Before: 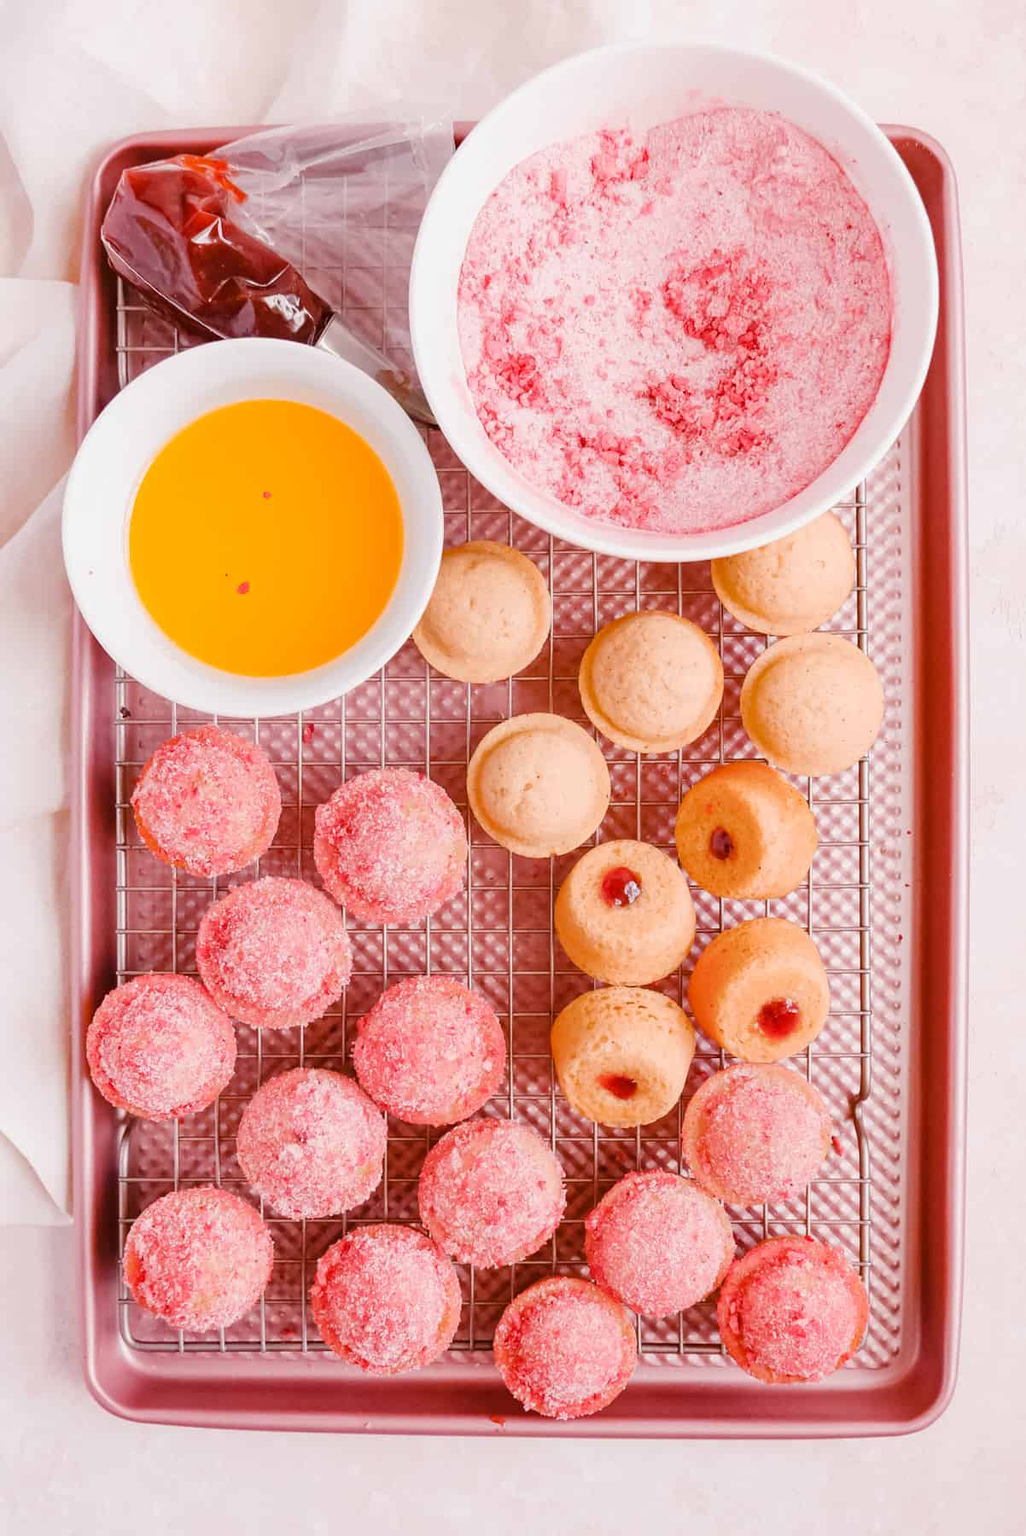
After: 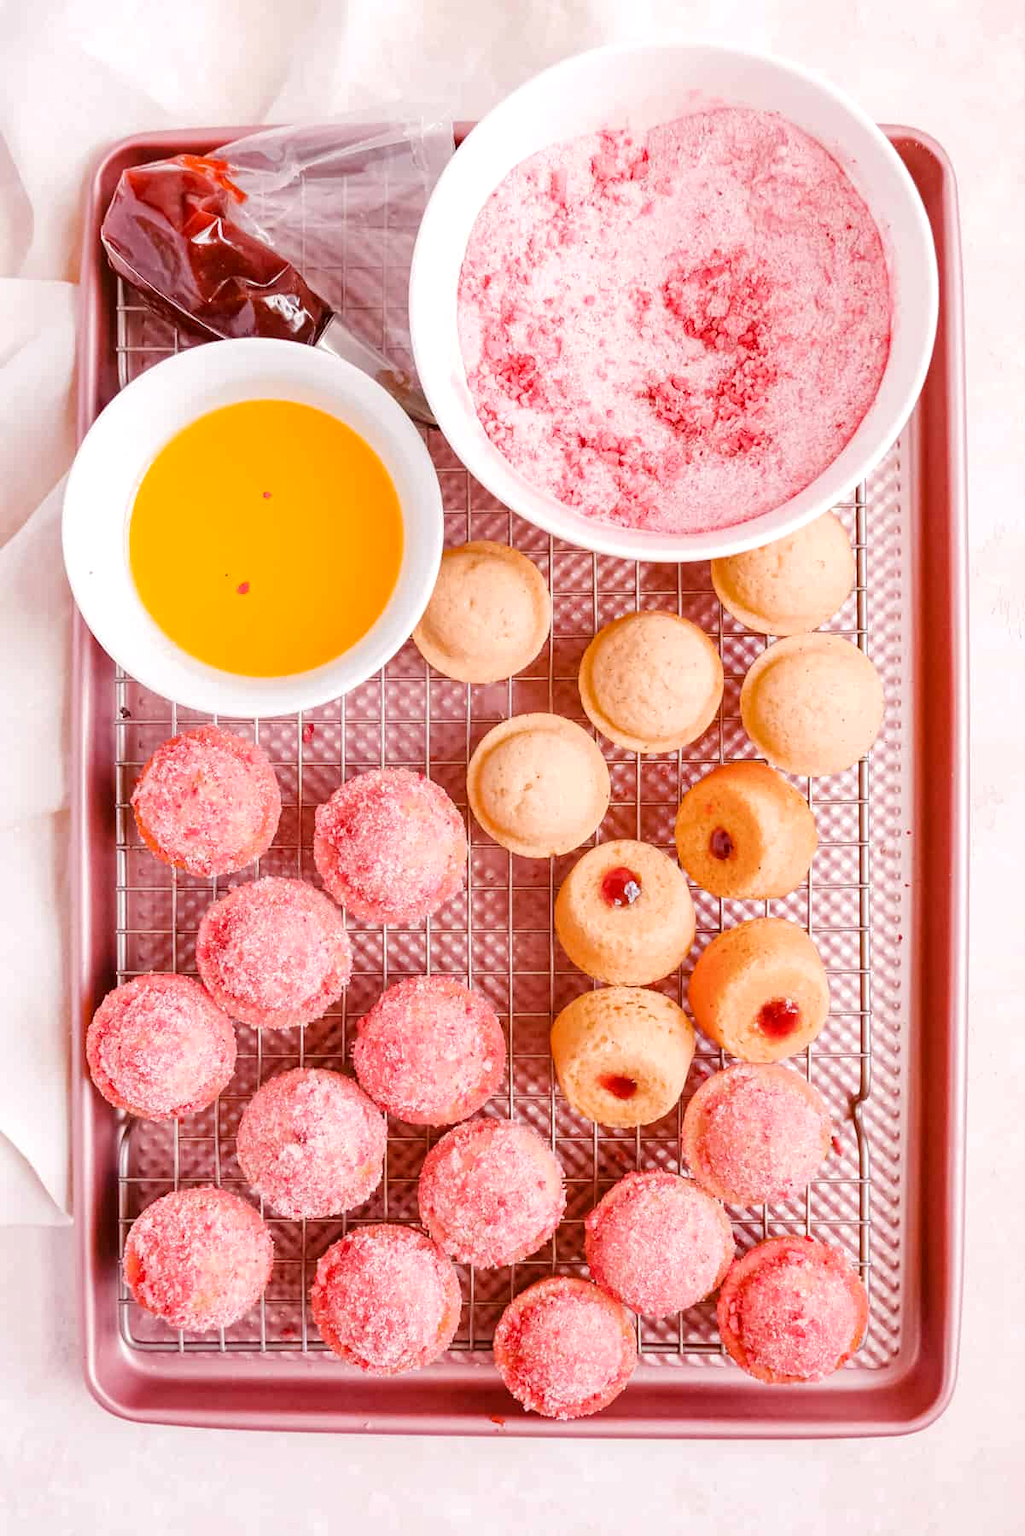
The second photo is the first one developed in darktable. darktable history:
local contrast: highlights 100%, shadows 100%, detail 120%, midtone range 0.2
exposure: black level correction 0.001, exposure 0.191 EV, compensate highlight preservation false
